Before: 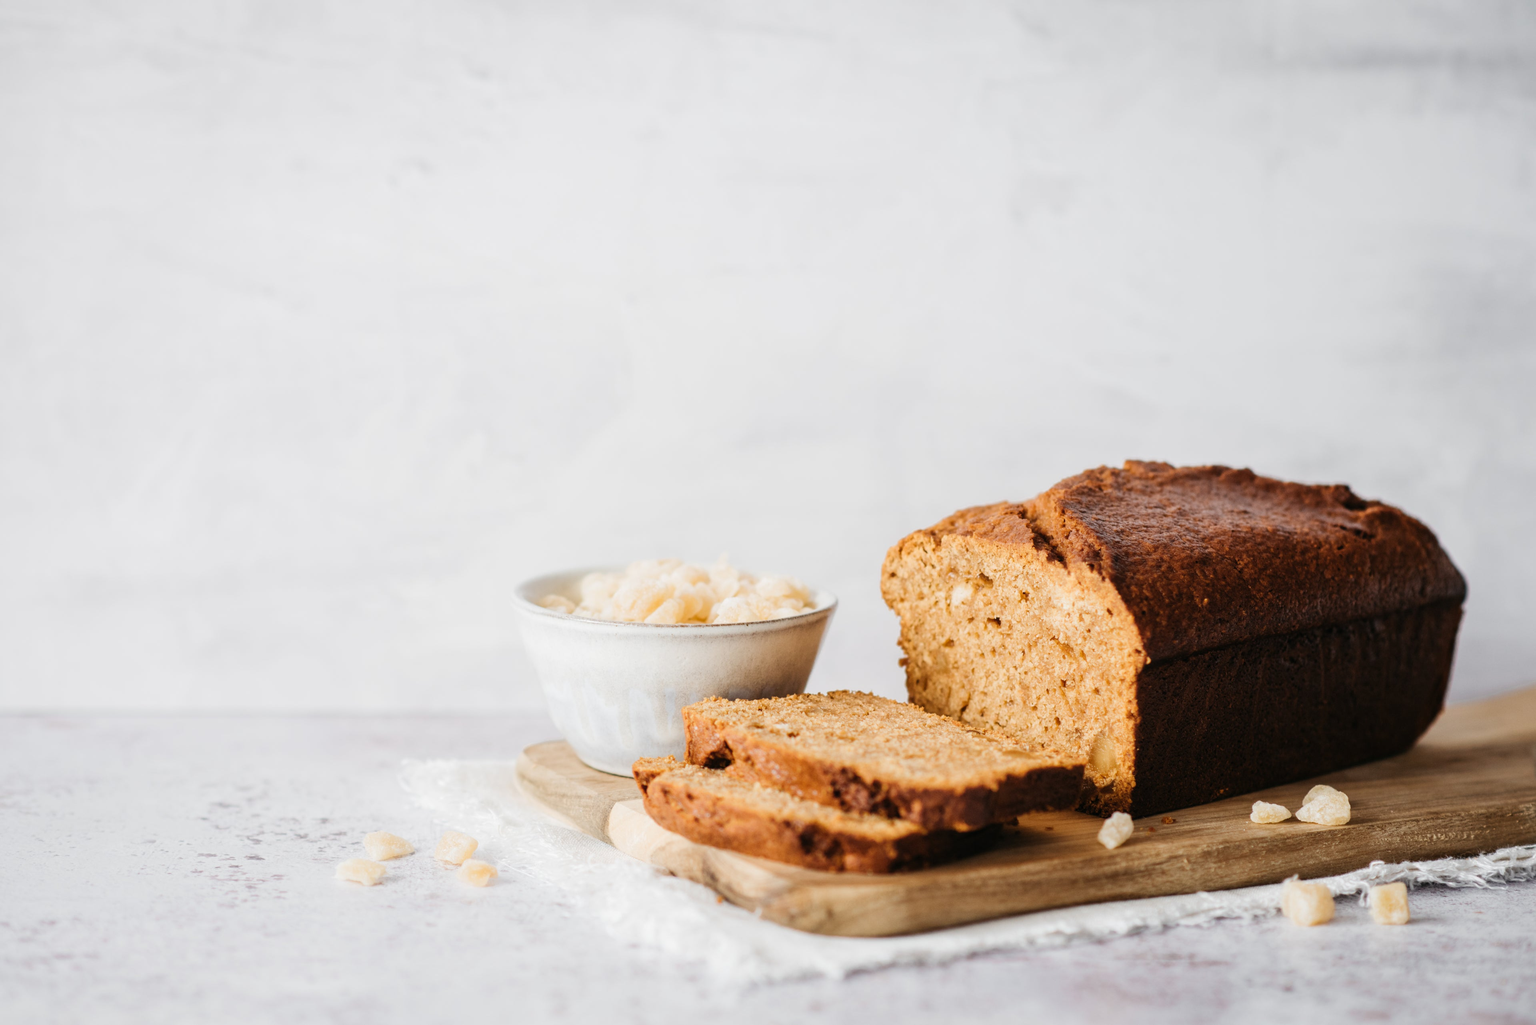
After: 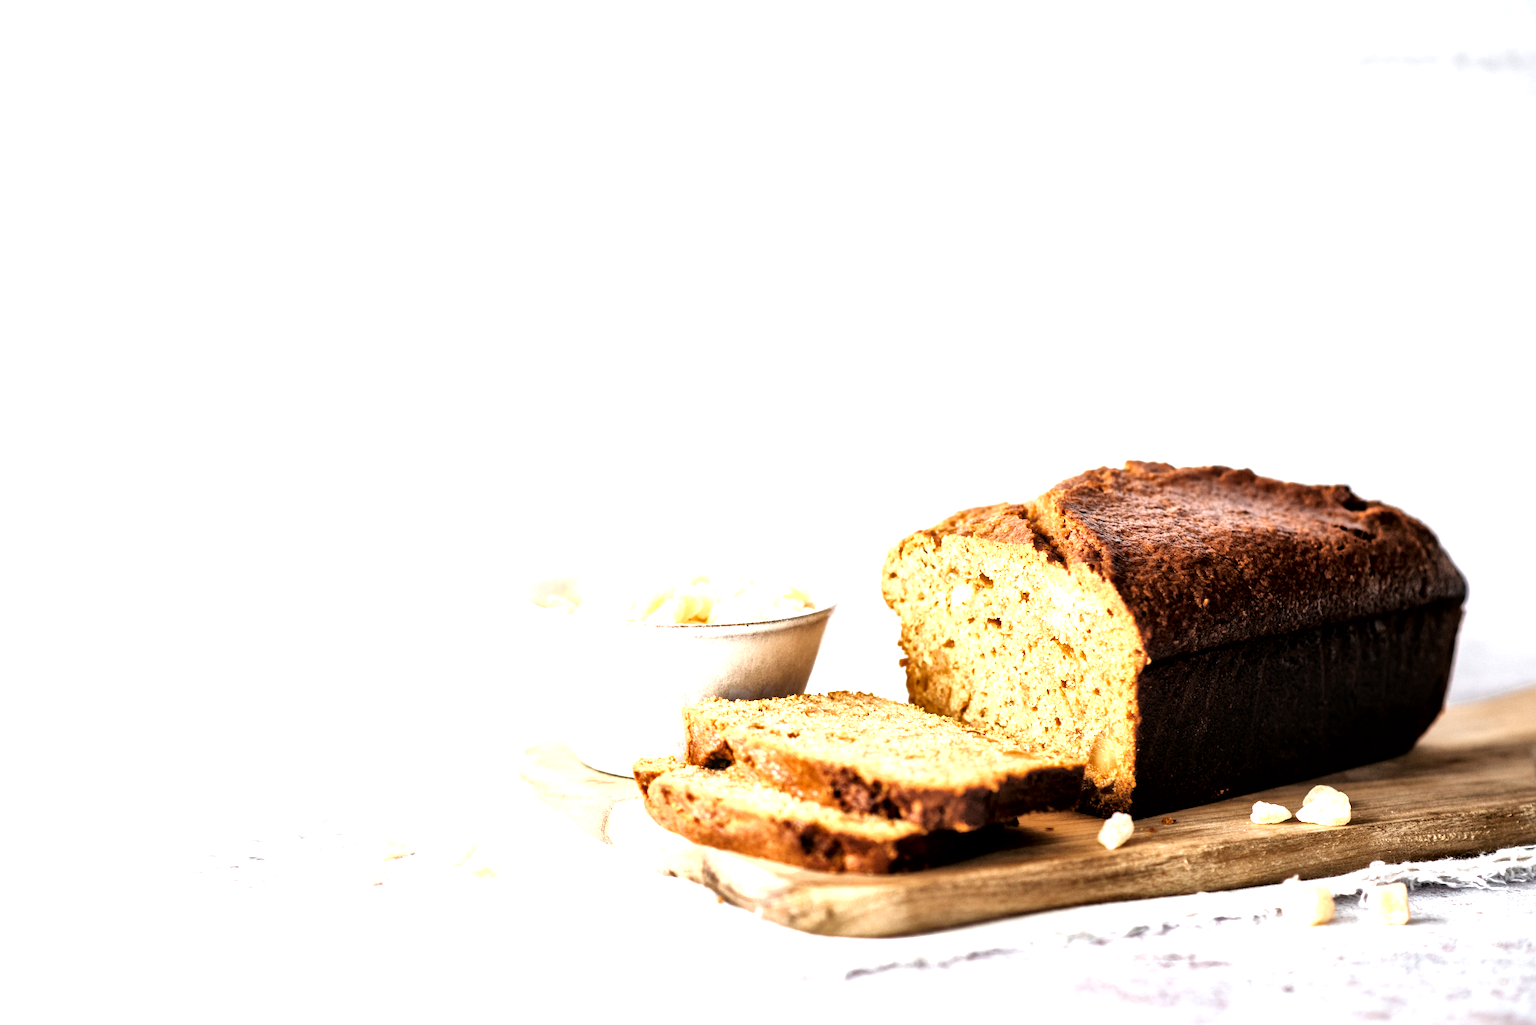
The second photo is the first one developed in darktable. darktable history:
local contrast: mode bilateral grid, contrast 70, coarseness 75, detail 180%, midtone range 0.2
tone equalizer: -8 EV -1.06 EV, -7 EV -0.972 EV, -6 EV -0.898 EV, -5 EV -0.55 EV, -3 EV 0.602 EV, -2 EV 0.864 EV, -1 EV 0.999 EV, +0 EV 1.06 EV
